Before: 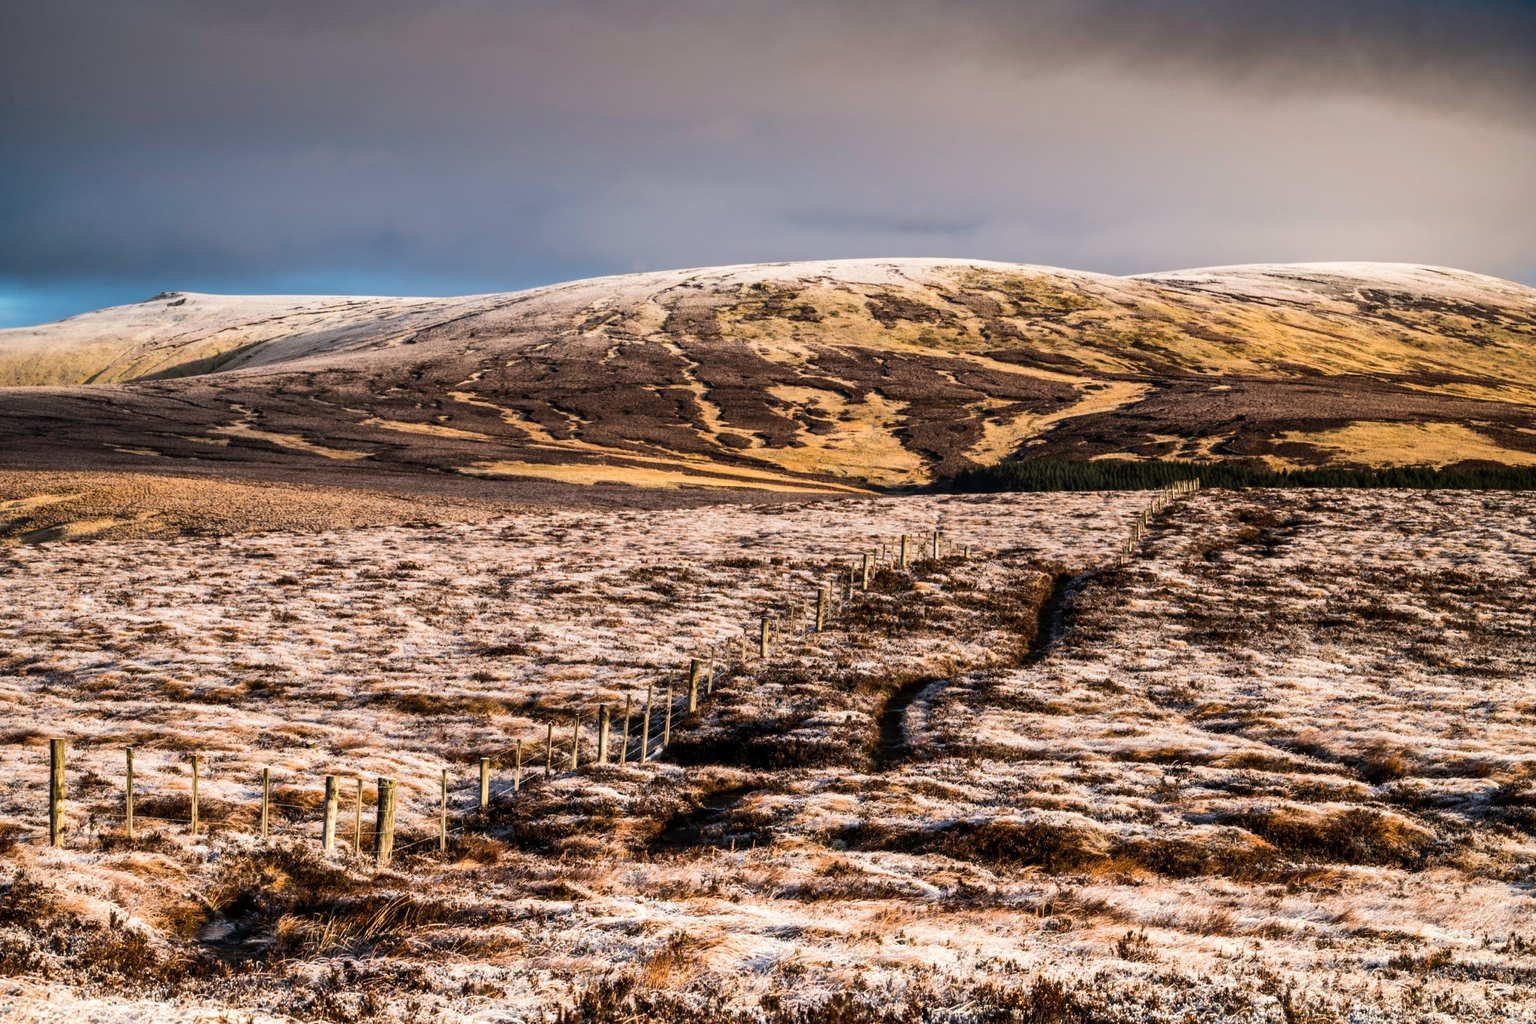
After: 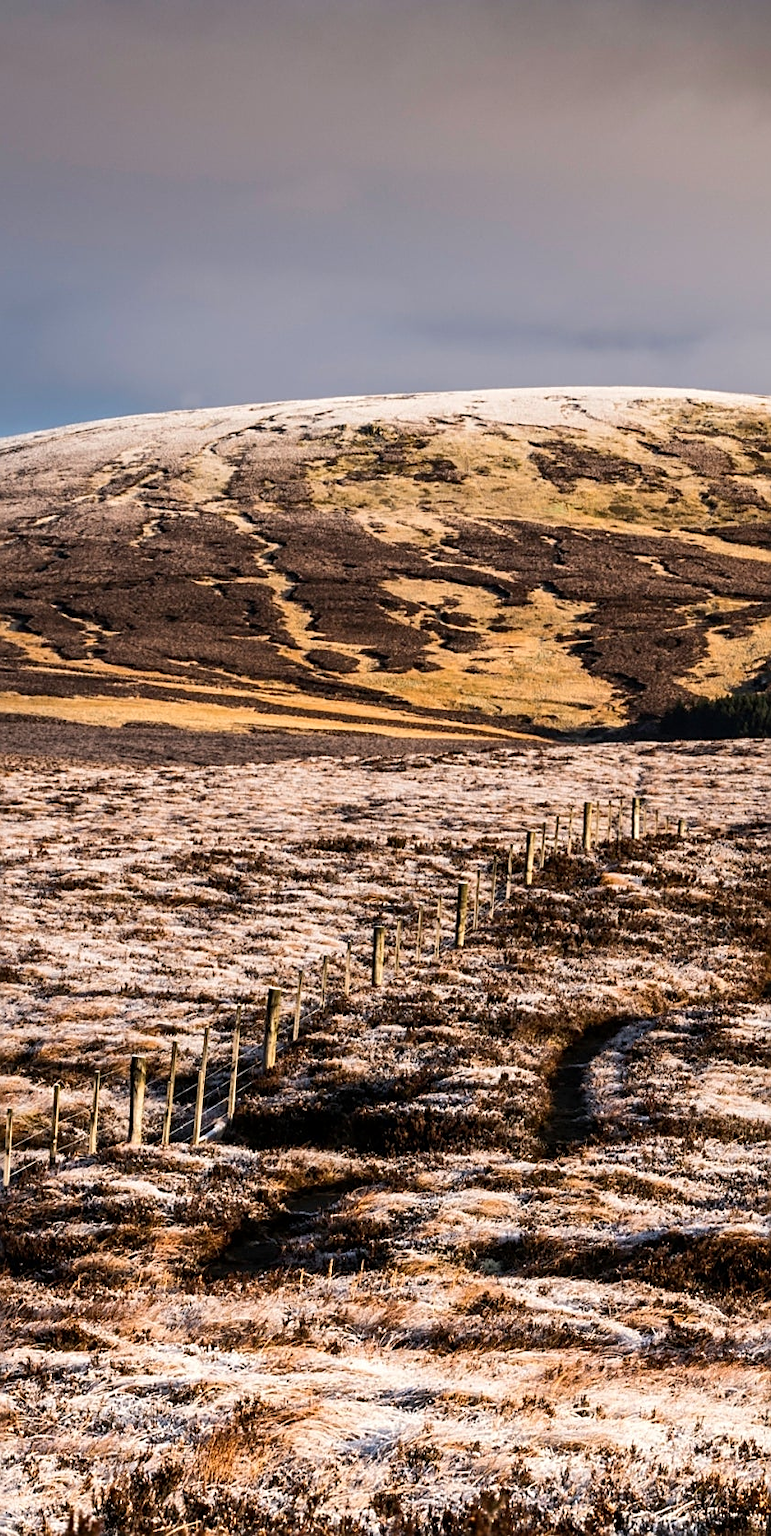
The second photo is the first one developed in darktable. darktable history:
crop: left 33.365%, right 33.144%
sharpen: on, module defaults
